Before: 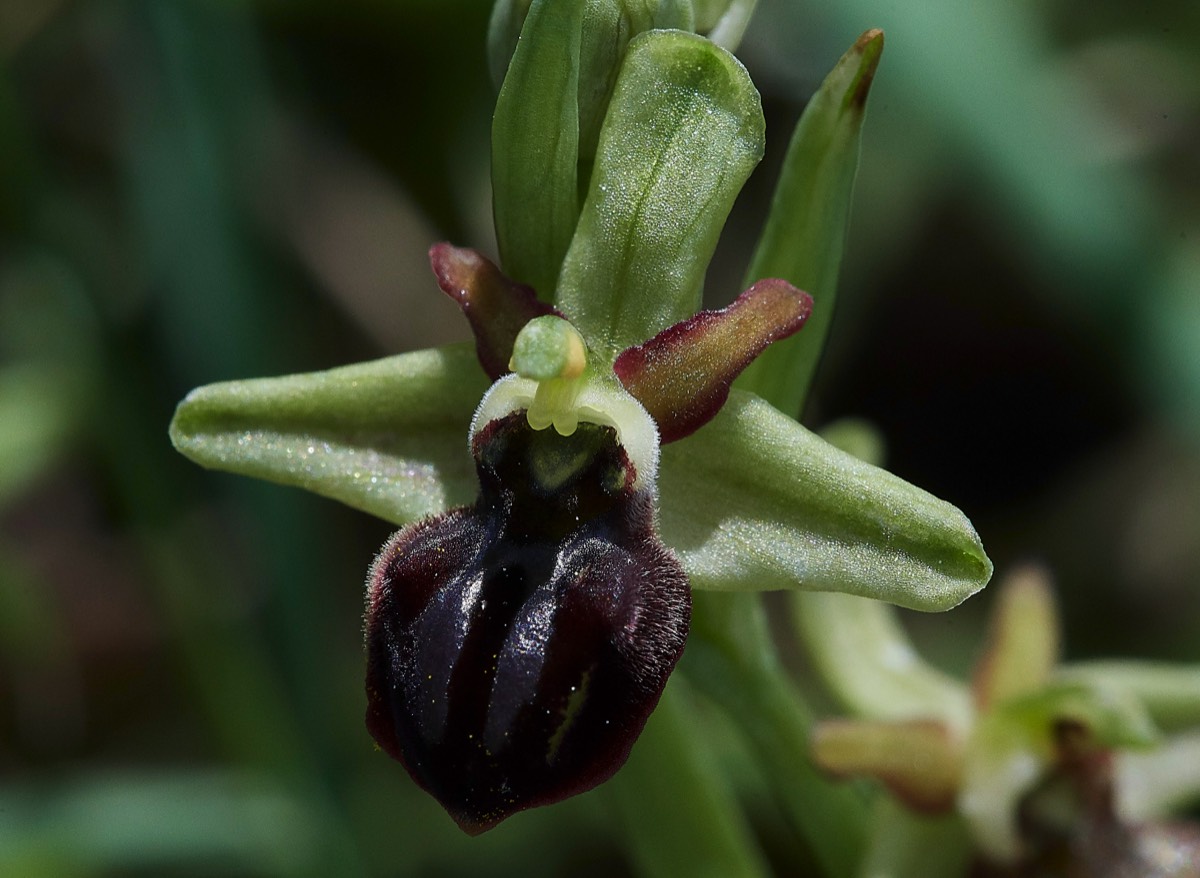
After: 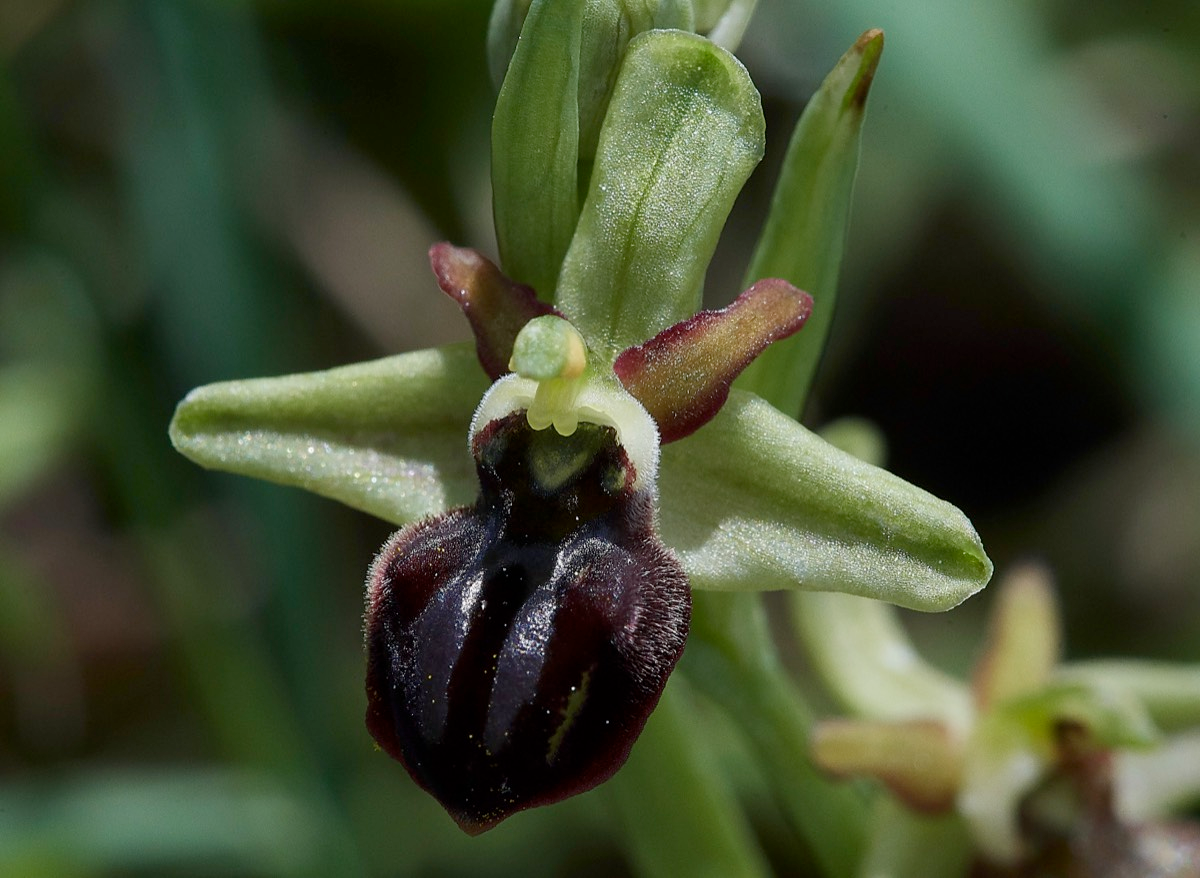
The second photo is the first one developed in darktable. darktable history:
vignetting: fall-off start 88.43%, fall-off radius 43.73%, brightness -0.235, saturation 0.132, width/height ratio 1.156
